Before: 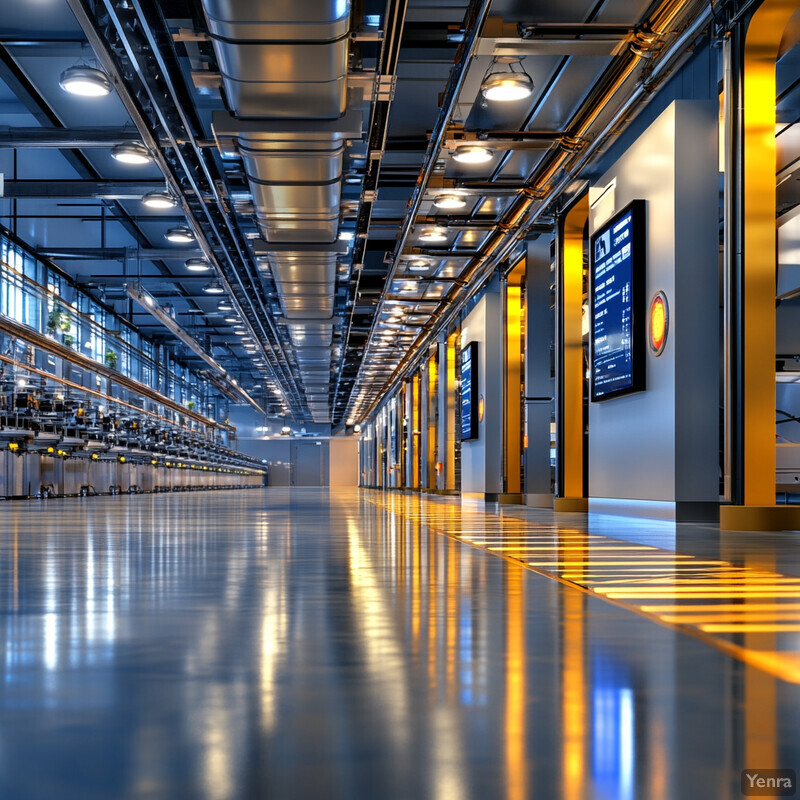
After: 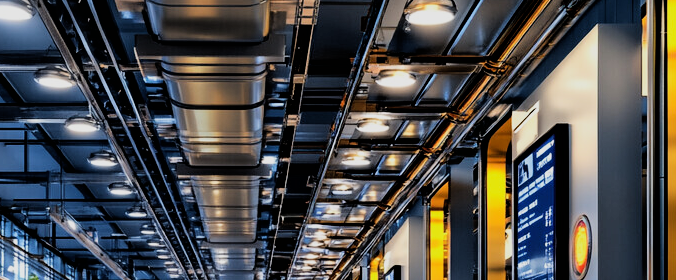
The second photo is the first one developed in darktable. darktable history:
crop and rotate: left 9.628%, top 9.616%, right 5.851%, bottom 55.321%
filmic rgb: black relative exposure -5.09 EV, white relative exposure 3.97 EV, hardness 2.88, contrast 1.299, highlights saturation mix -31.31%
shadows and highlights: radius 336.7, shadows 28.51, soften with gaussian
